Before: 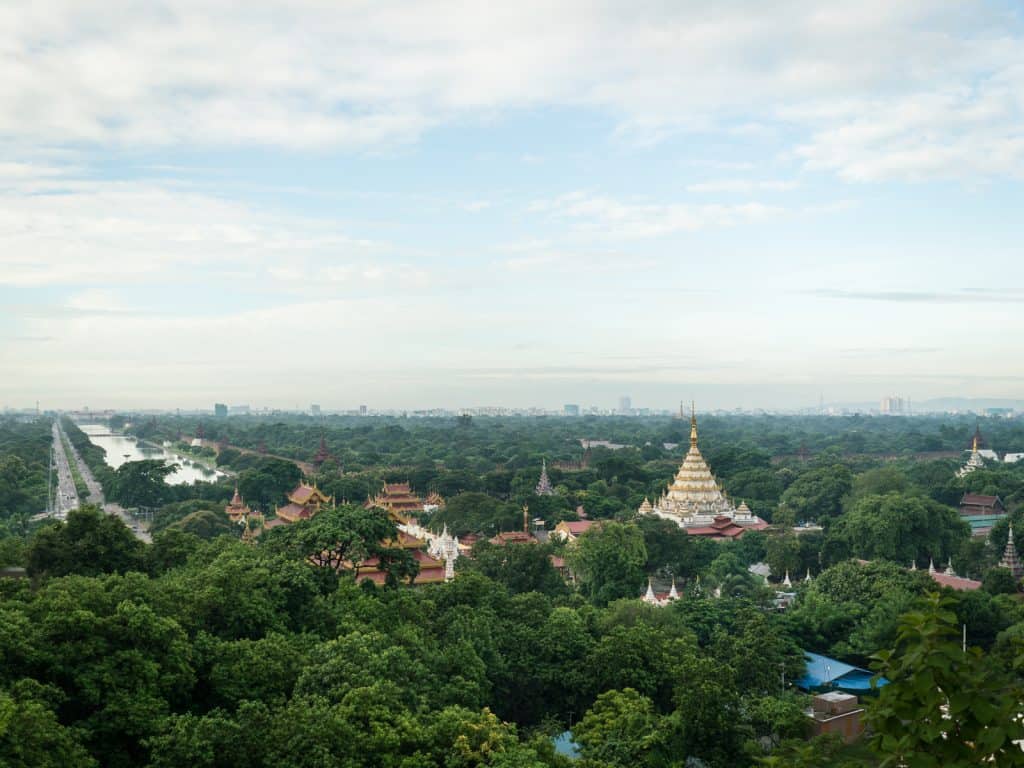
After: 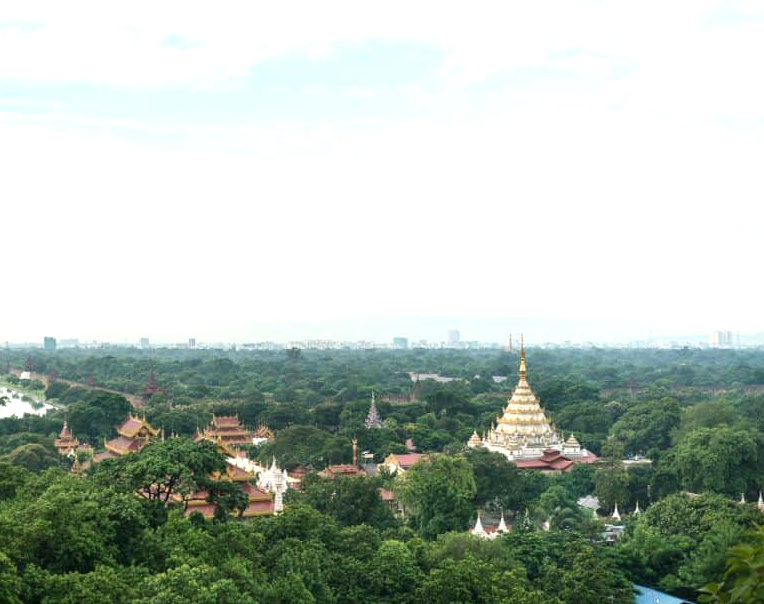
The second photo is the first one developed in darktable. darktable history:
crop: left 16.749%, top 8.736%, right 8.554%, bottom 12.522%
exposure: exposure 0.581 EV, compensate highlight preservation false
